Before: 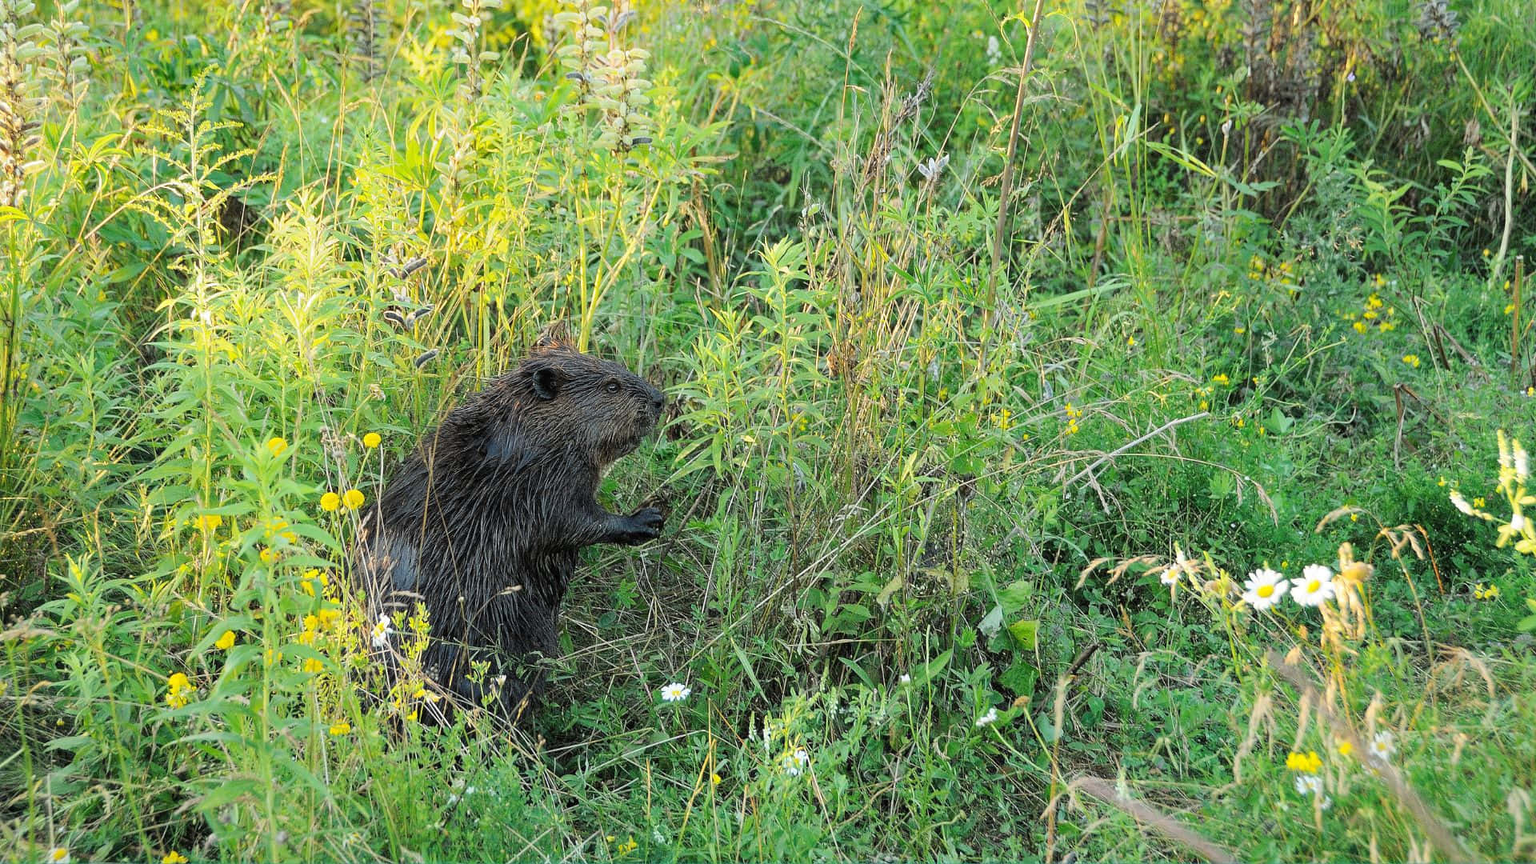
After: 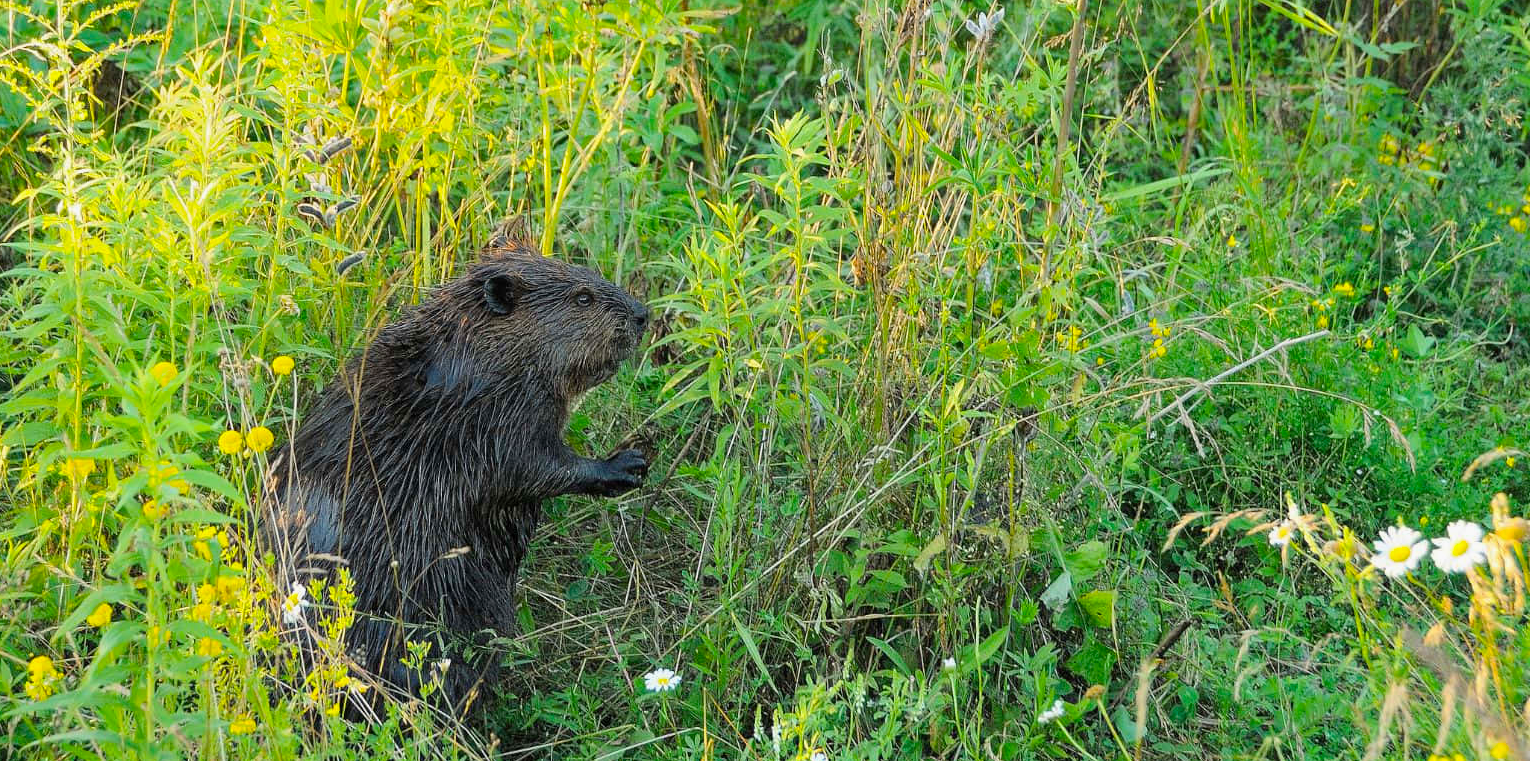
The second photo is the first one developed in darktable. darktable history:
crop: left 9.499%, top 17.137%, right 10.799%, bottom 12.394%
color balance rgb: linear chroma grading › global chroma 24.821%, perceptual saturation grading › global saturation 0.366%, perceptual brilliance grading › global brilliance 1.865%, perceptual brilliance grading › highlights -3.871%, global vibrance 9.988%
